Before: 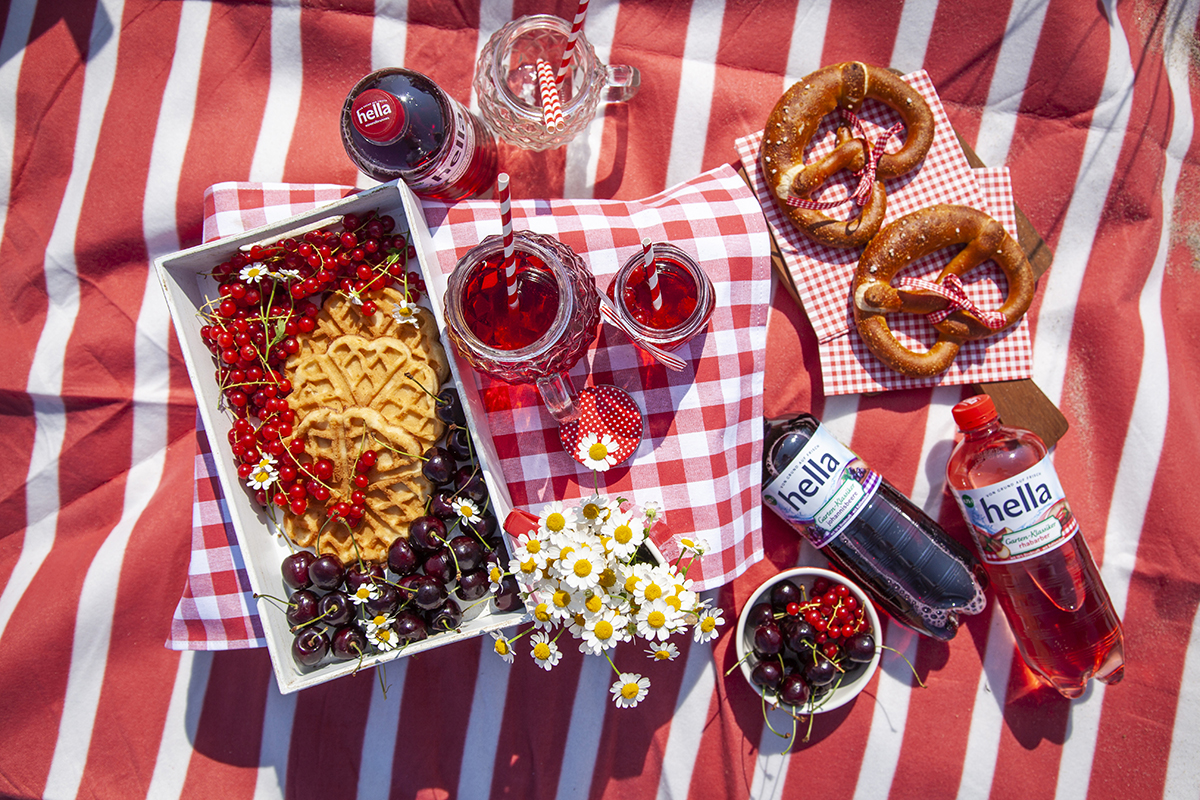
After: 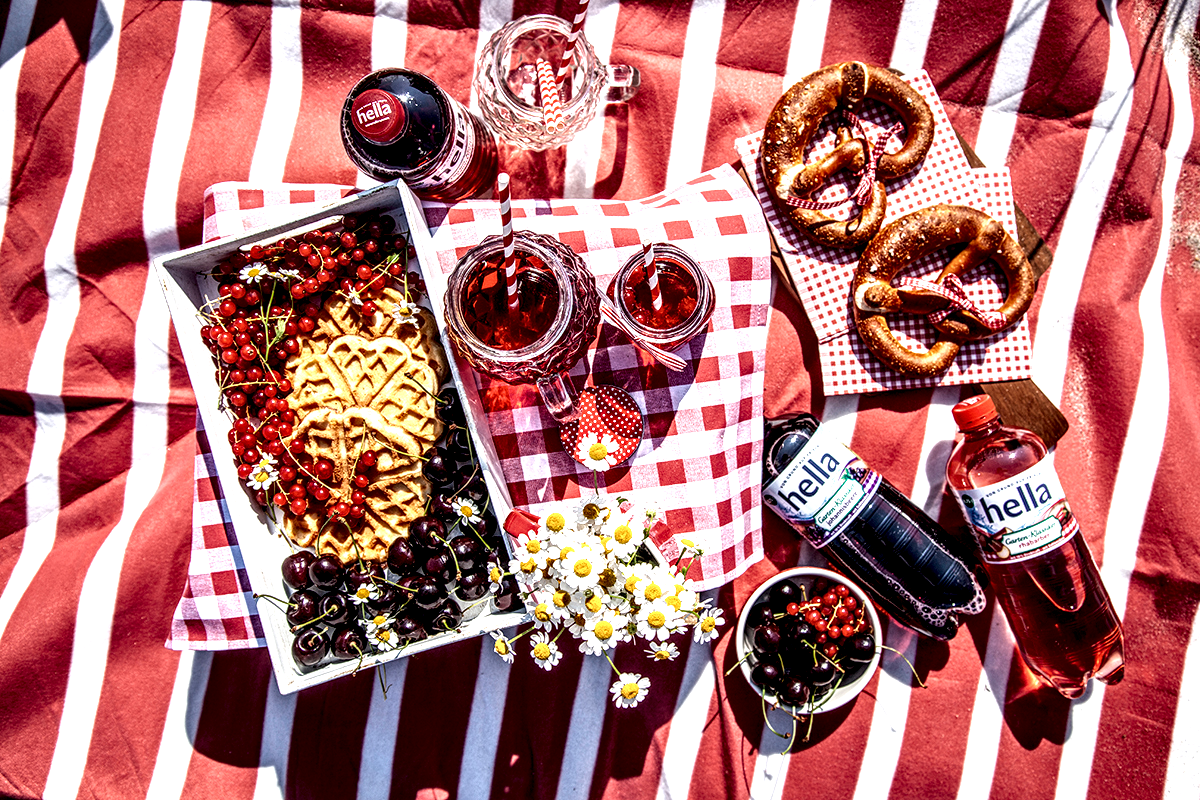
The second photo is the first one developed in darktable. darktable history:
local contrast: highlights 108%, shadows 46%, detail 294%
contrast brightness saturation: saturation -0.053
